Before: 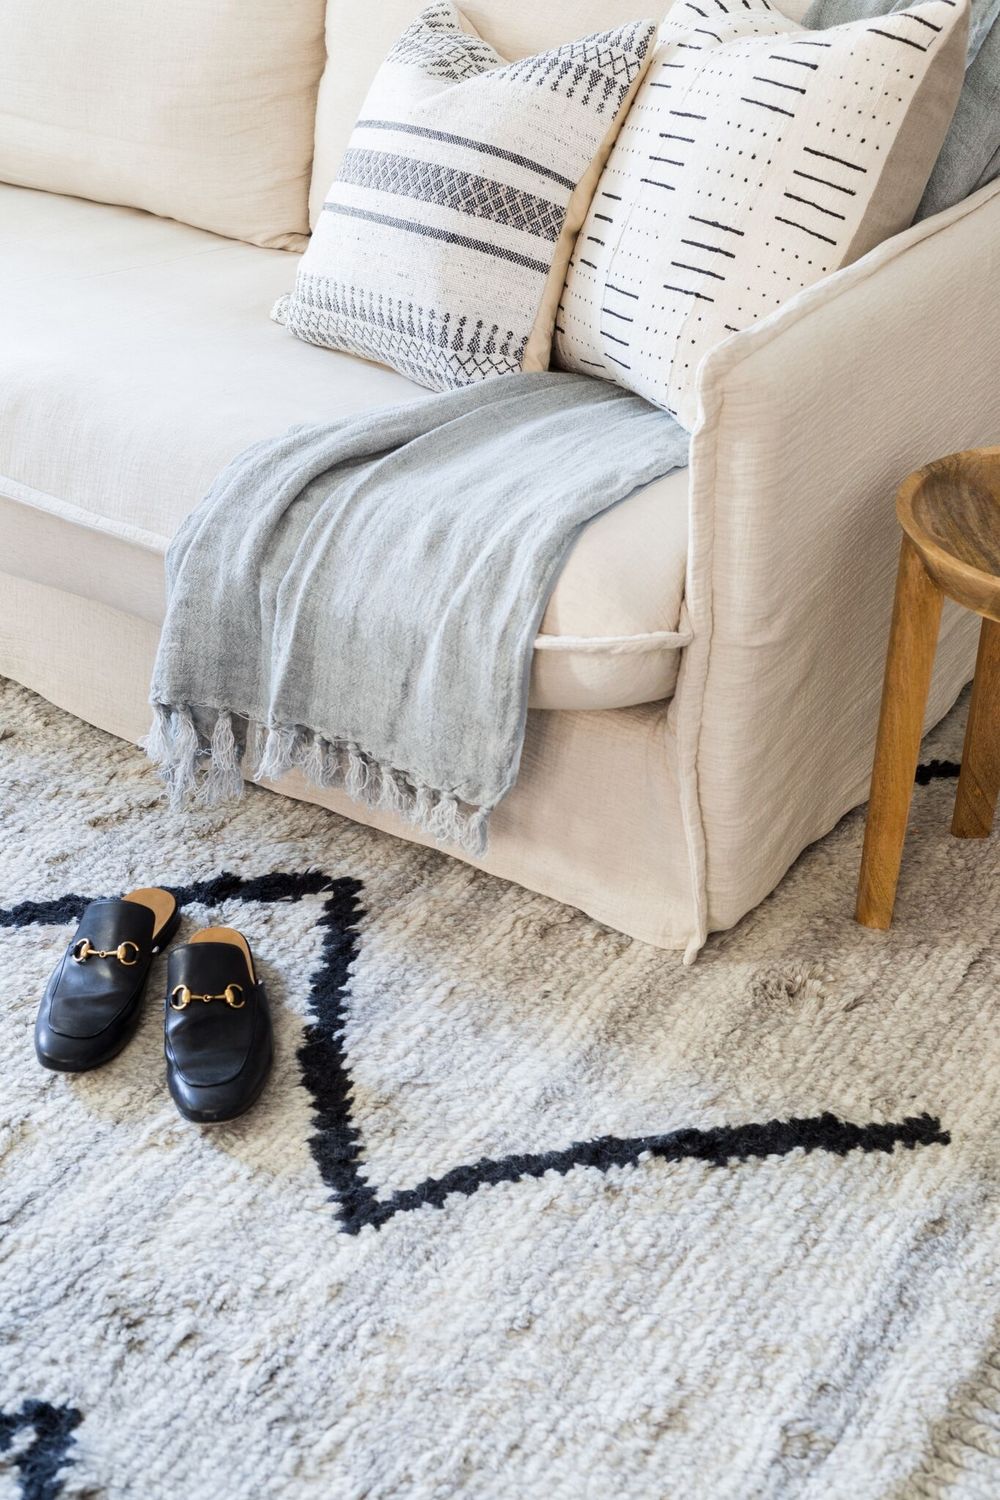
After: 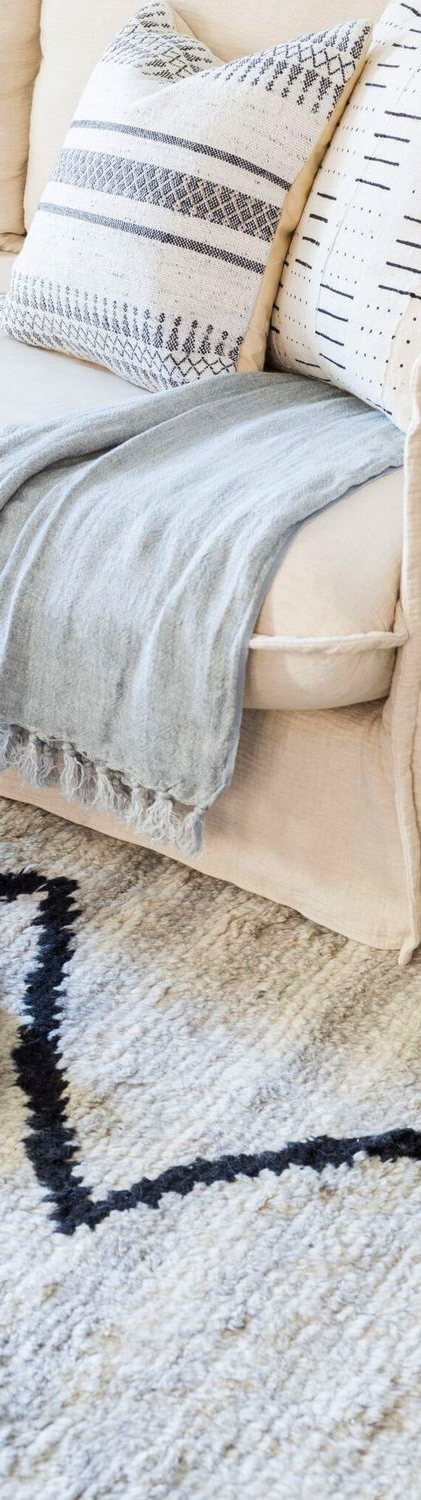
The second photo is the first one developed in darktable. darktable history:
crop: left 28.583%, right 29.231%
color balance rgb: perceptual saturation grading › global saturation 20%, global vibrance 20%
